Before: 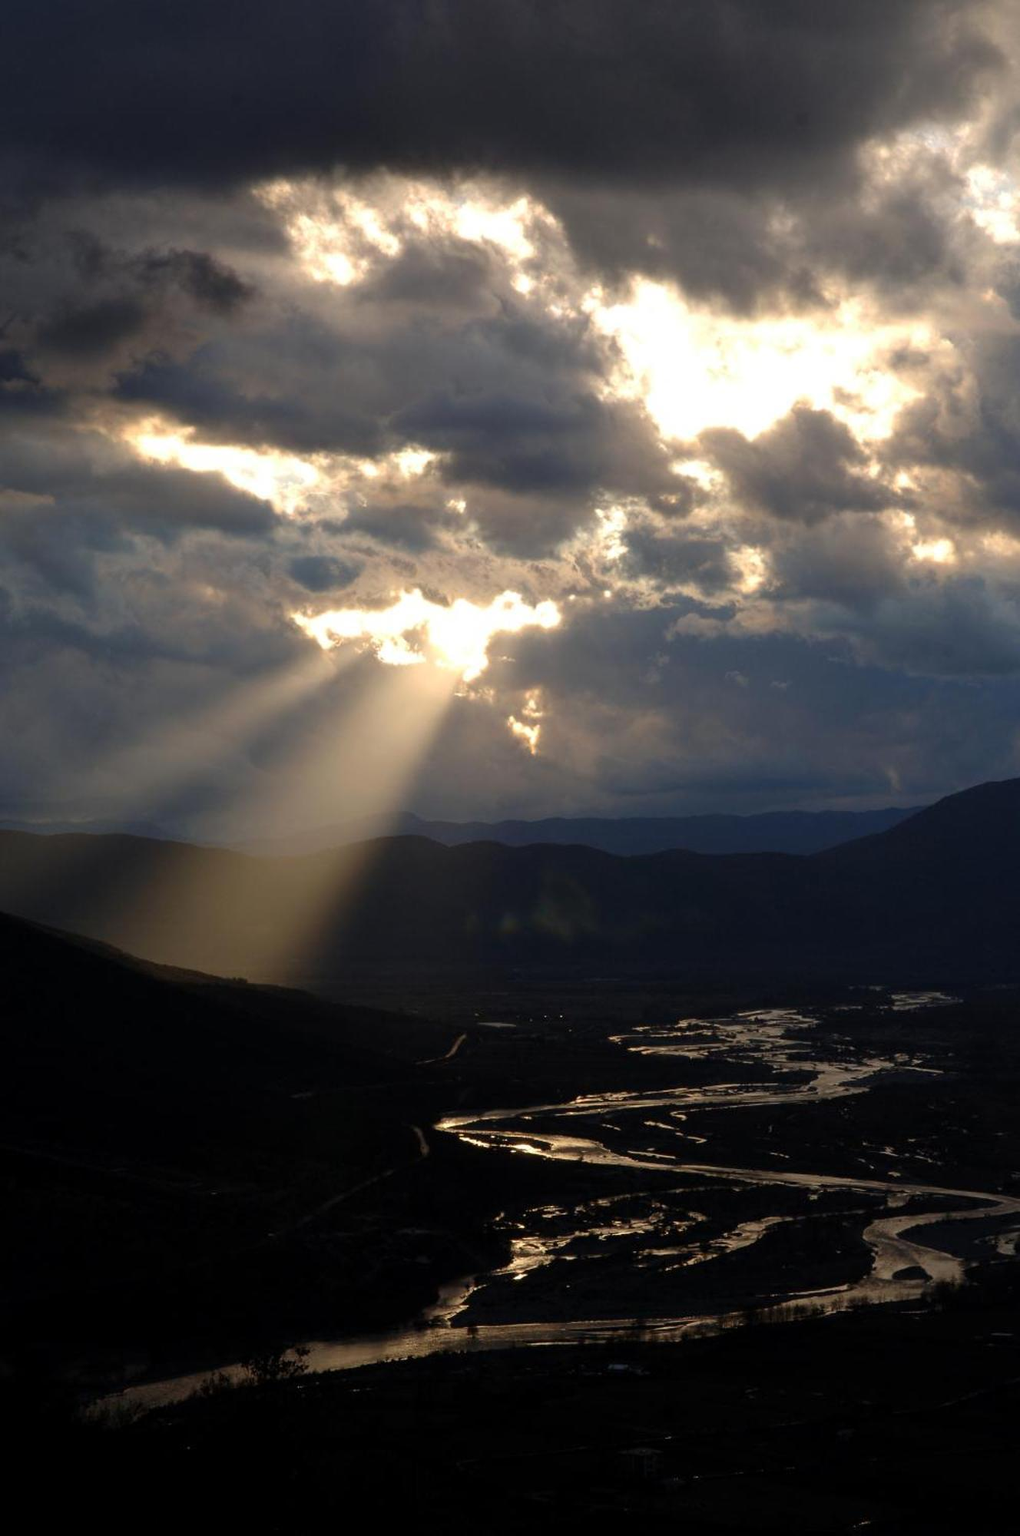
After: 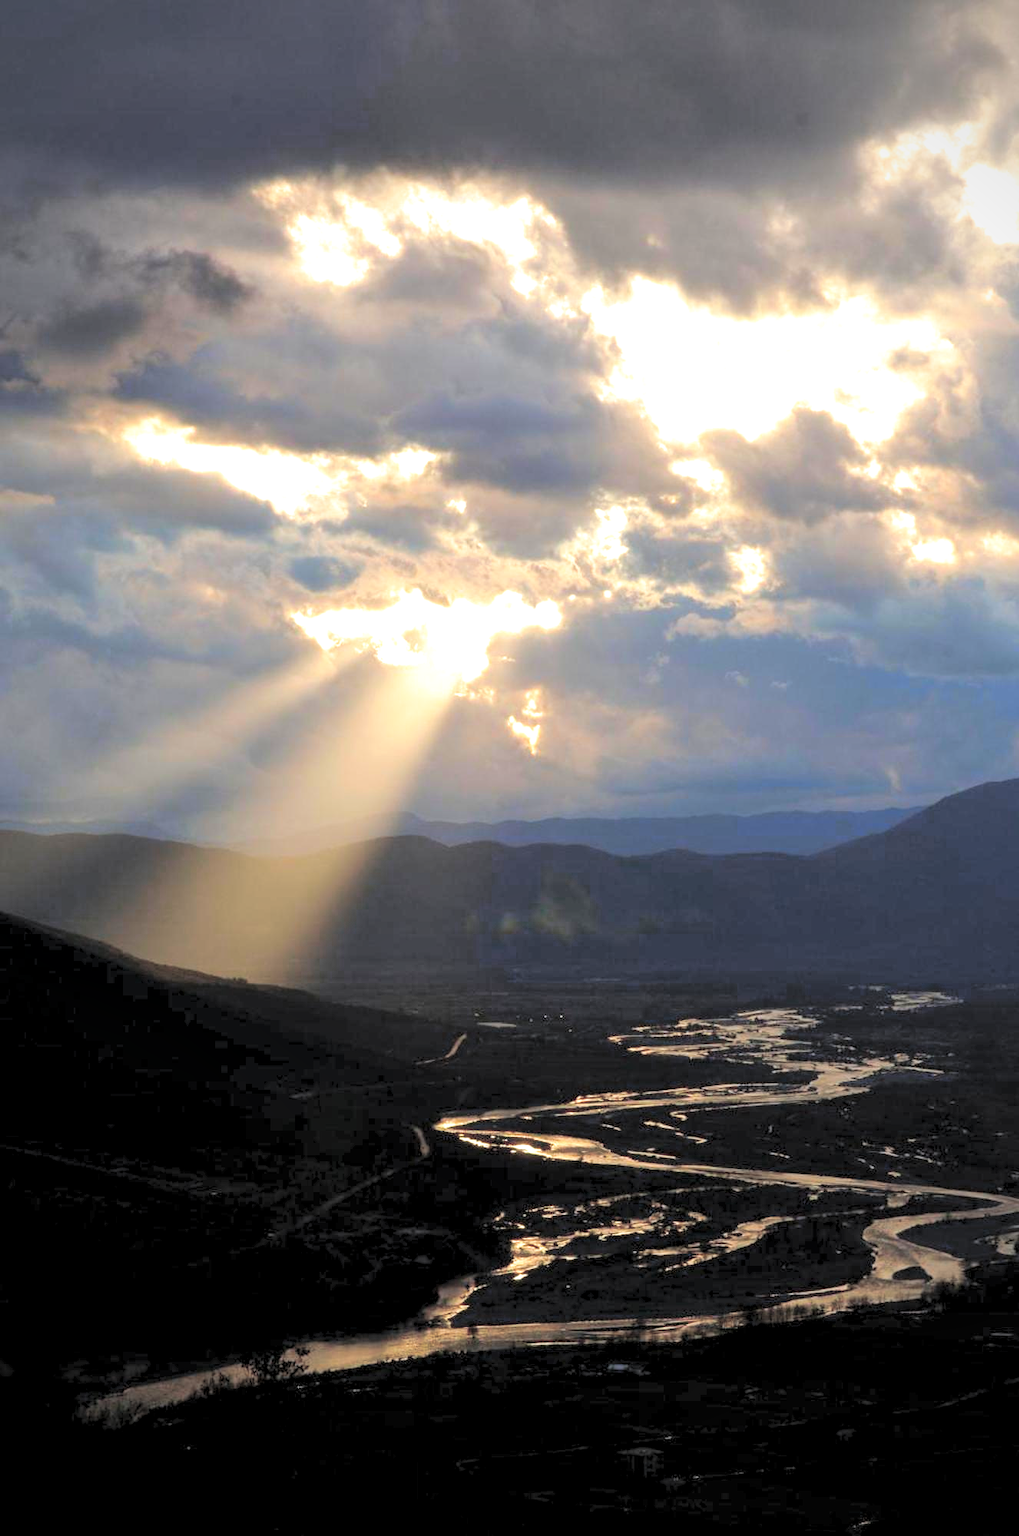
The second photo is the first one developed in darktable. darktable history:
vignetting: fall-off radius 63.6%
tone equalizer: on, module defaults
local contrast: mode bilateral grid, contrast 20, coarseness 50, detail 120%, midtone range 0.2
split-toning: shadows › hue 43.2°, shadows › saturation 0, highlights › hue 50.4°, highlights › saturation 1
levels: levels [0.008, 0.318, 0.836]
